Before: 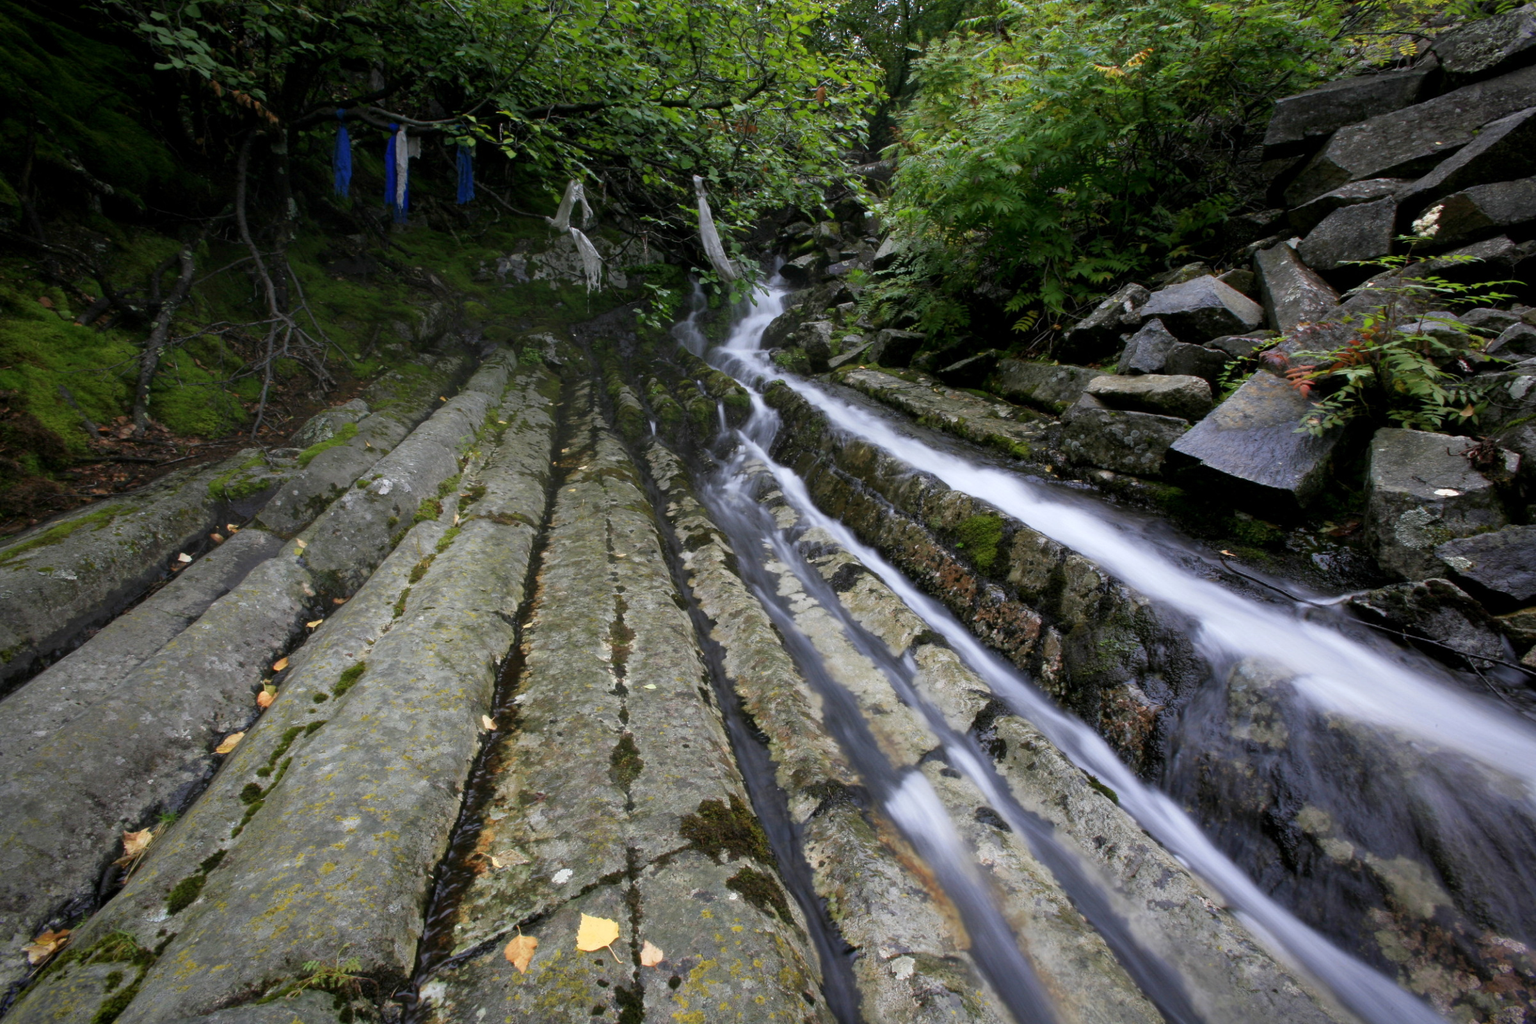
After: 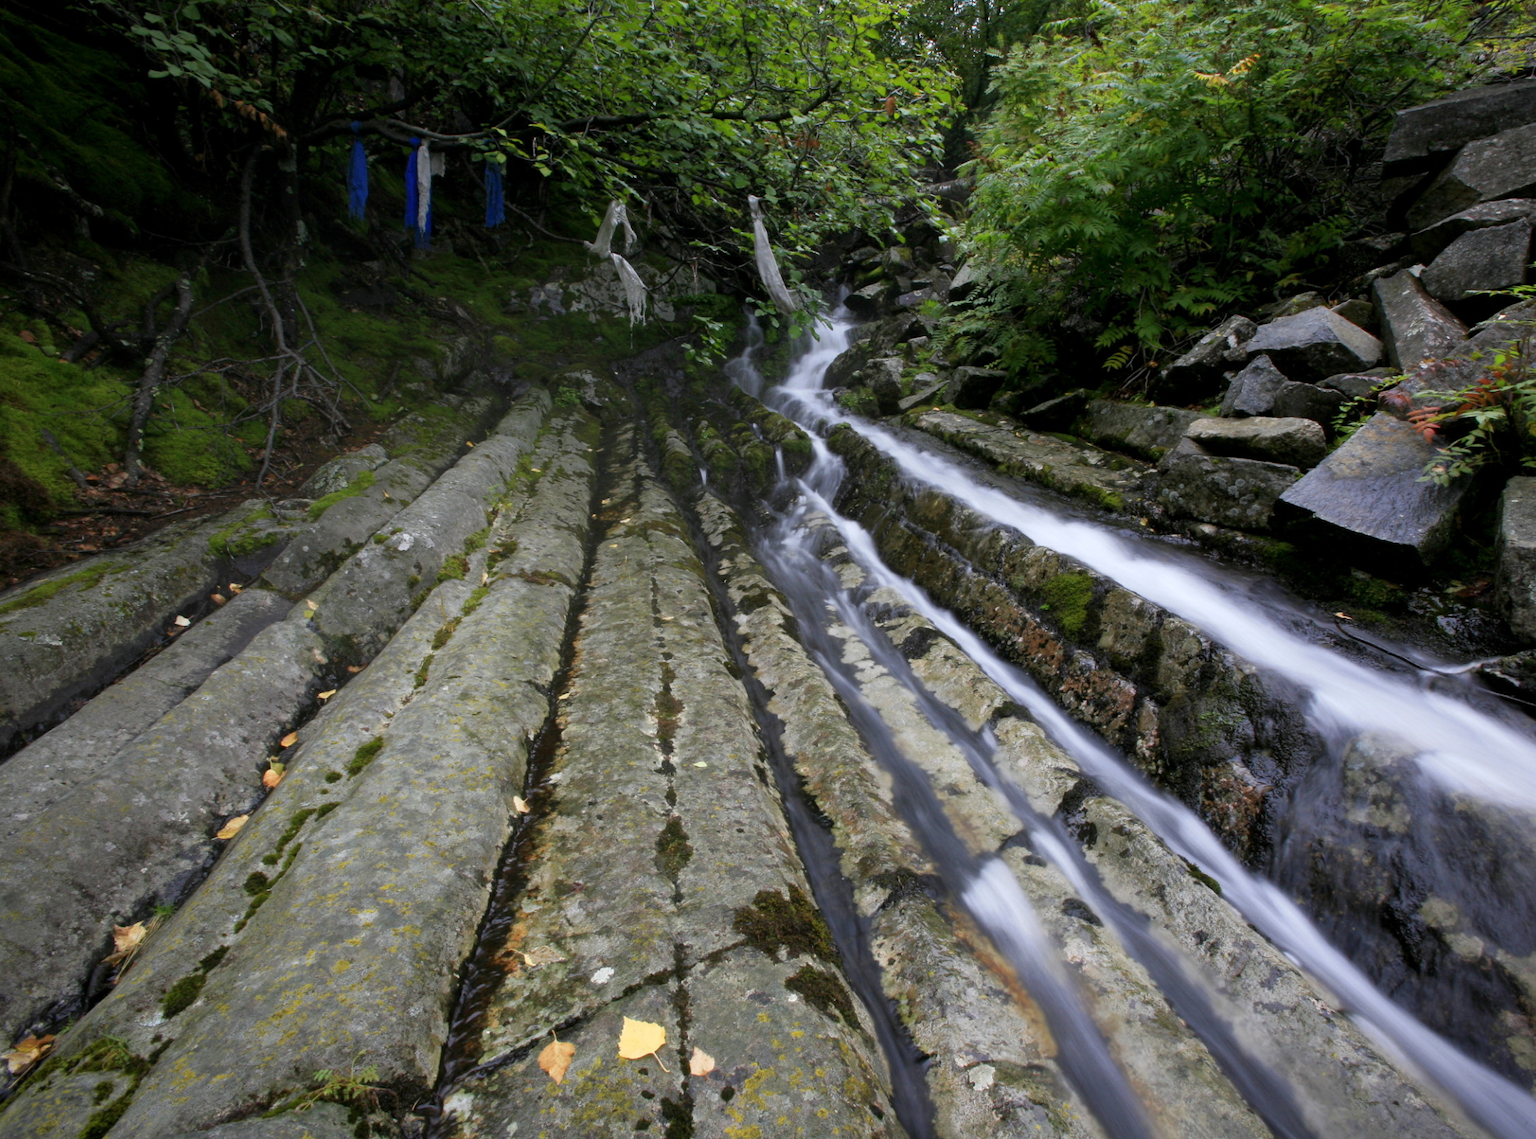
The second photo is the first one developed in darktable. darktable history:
crop and rotate: left 1.389%, right 8.775%
